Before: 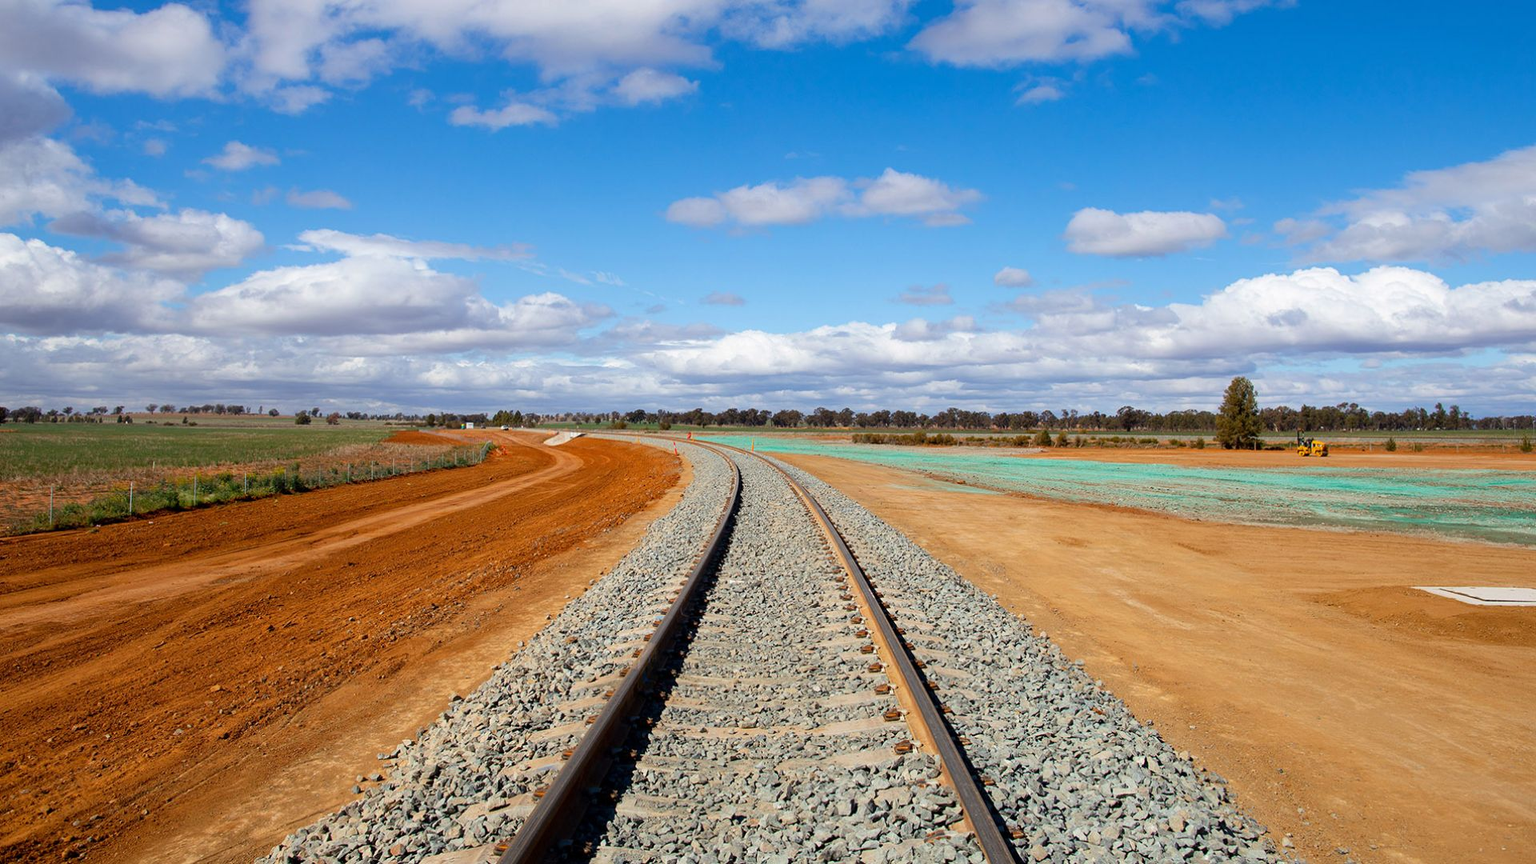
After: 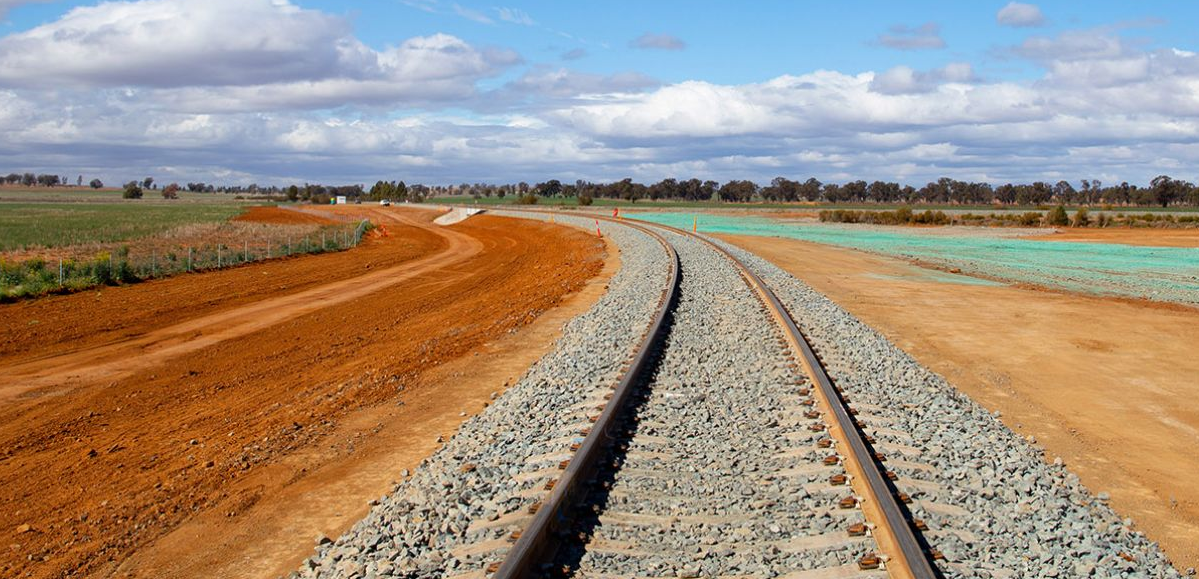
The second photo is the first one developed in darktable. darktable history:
crop: left 12.85%, top 30.824%, right 24.693%, bottom 15.507%
